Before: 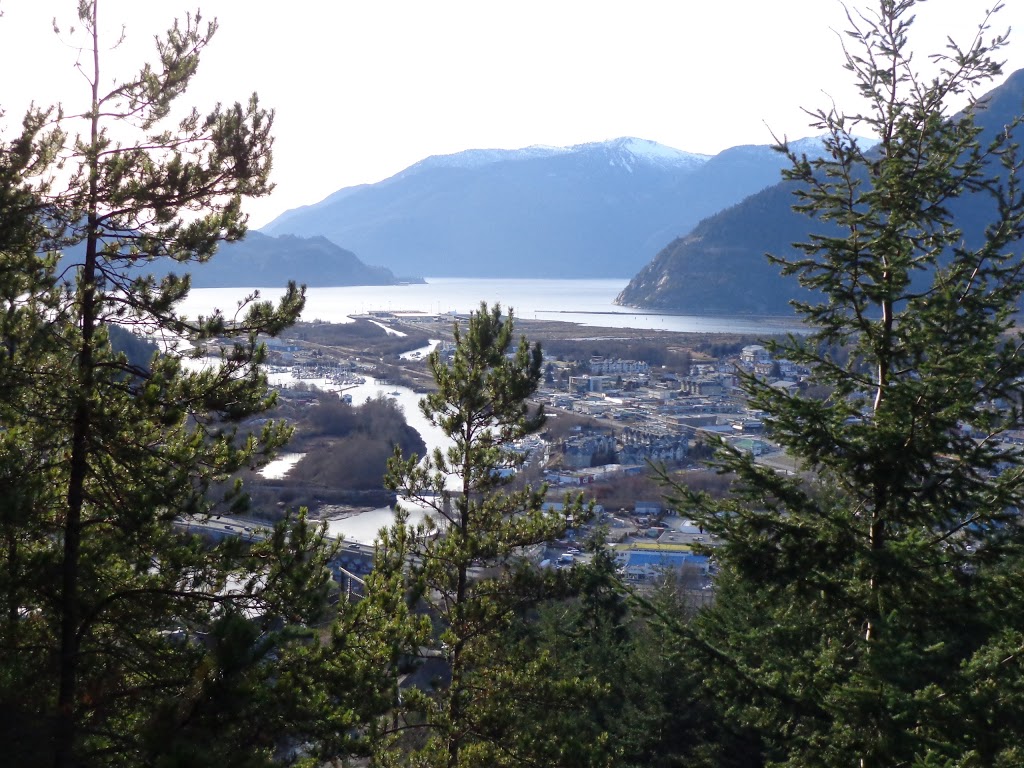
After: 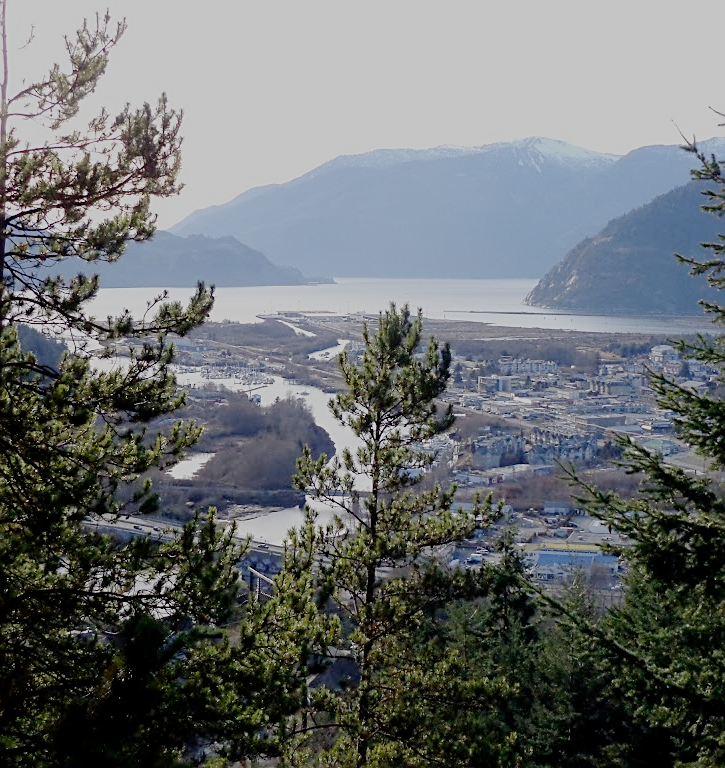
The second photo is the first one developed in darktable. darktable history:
sharpen: on, module defaults
crop and rotate: left 8.924%, right 20.215%
tone equalizer: -8 EV -0.446 EV, -7 EV -0.403 EV, -6 EV -0.302 EV, -5 EV -0.232 EV, -3 EV 0.225 EV, -2 EV 0.336 EV, -1 EV 0.393 EV, +0 EV 0.415 EV
filmic rgb: black relative exposure -7.07 EV, white relative exposure 6 EV, target black luminance 0%, hardness 2.76, latitude 60.86%, contrast 0.704, highlights saturation mix 10.97%, shadows ↔ highlights balance -0.053%, add noise in highlights 0.001, preserve chrominance no, color science v3 (2019), use custom middle-gray values true, contrast in highlights soft
